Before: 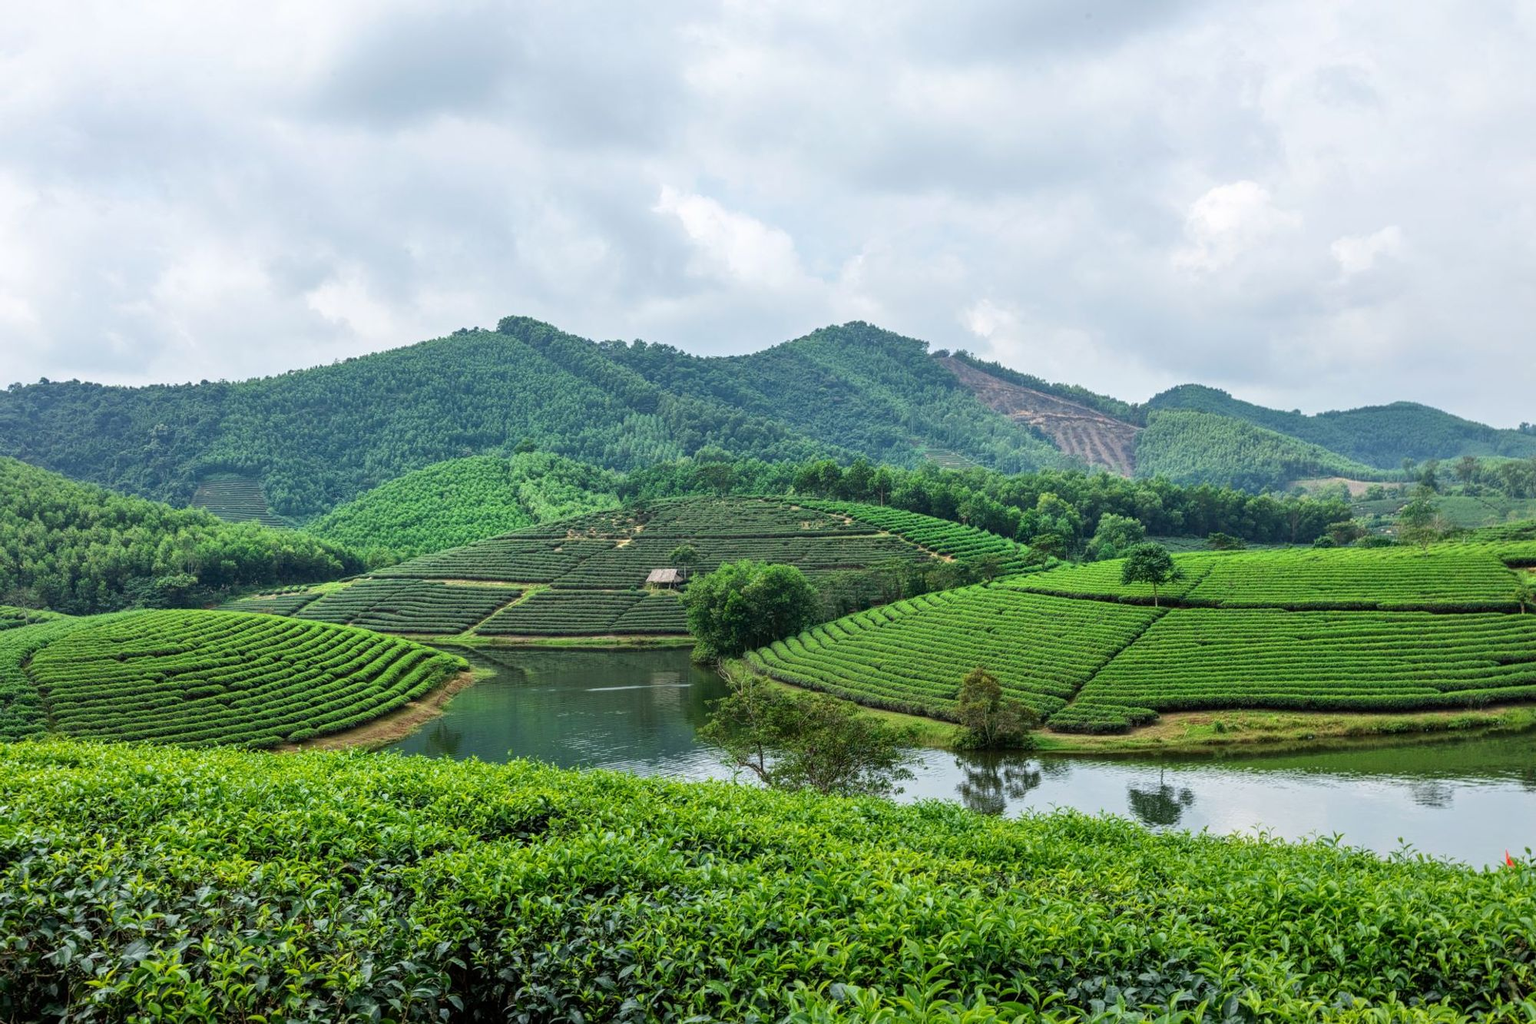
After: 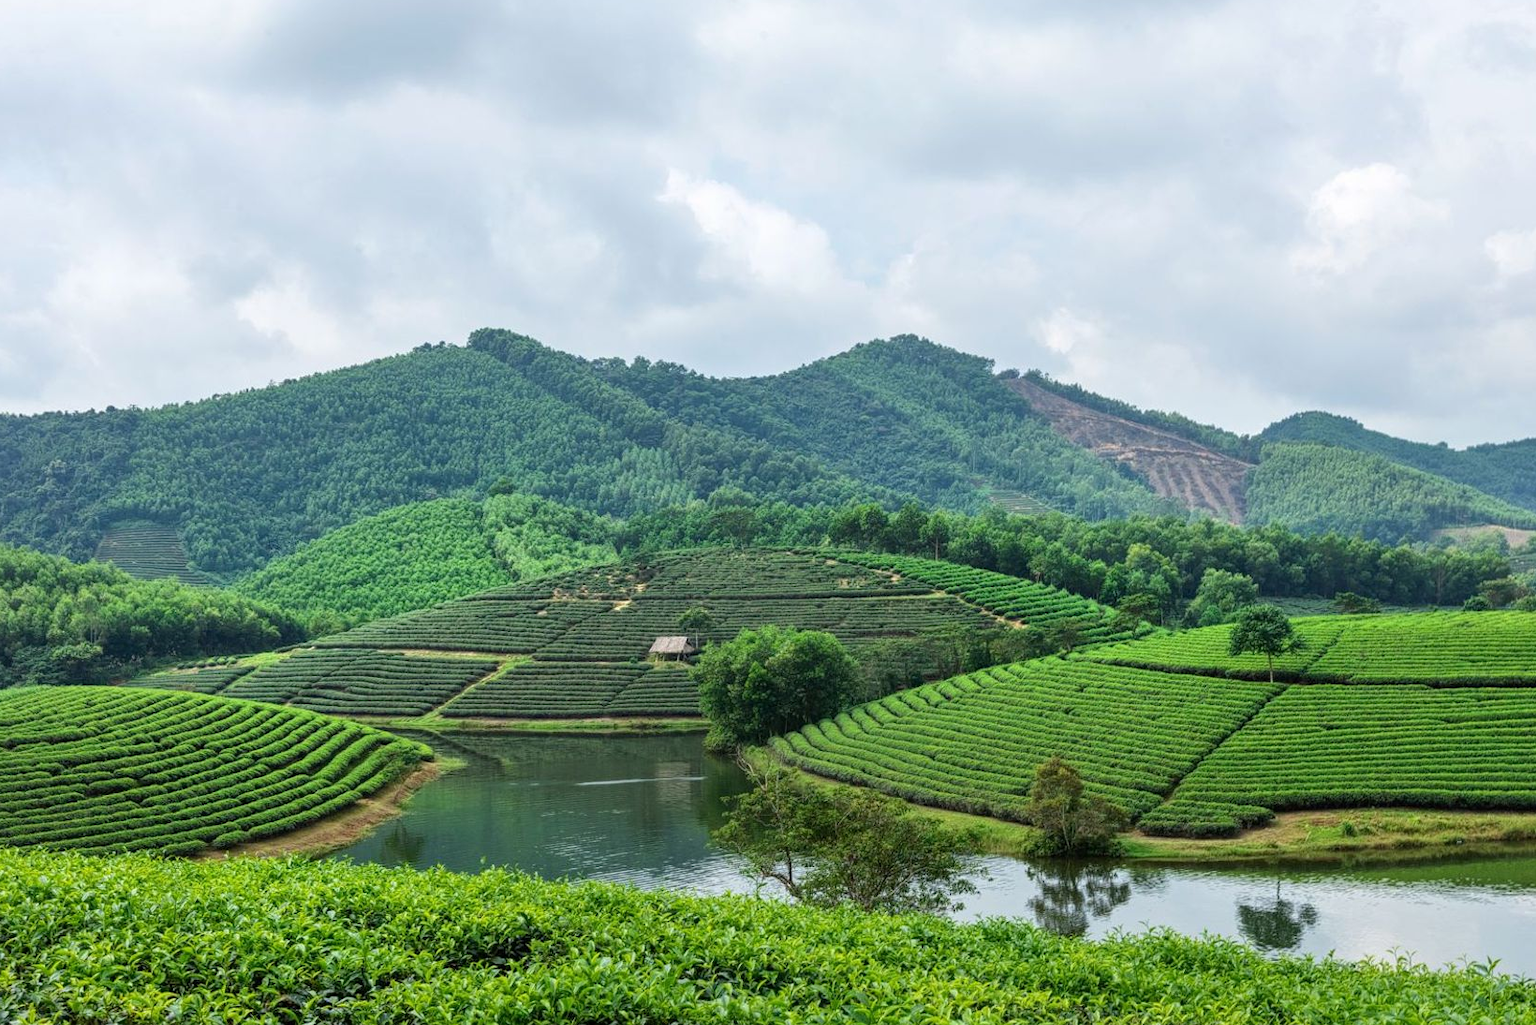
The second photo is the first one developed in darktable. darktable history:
crop and rotate: left 7.446%, top 4.627%, right 10.527%, bottom 13.17%
